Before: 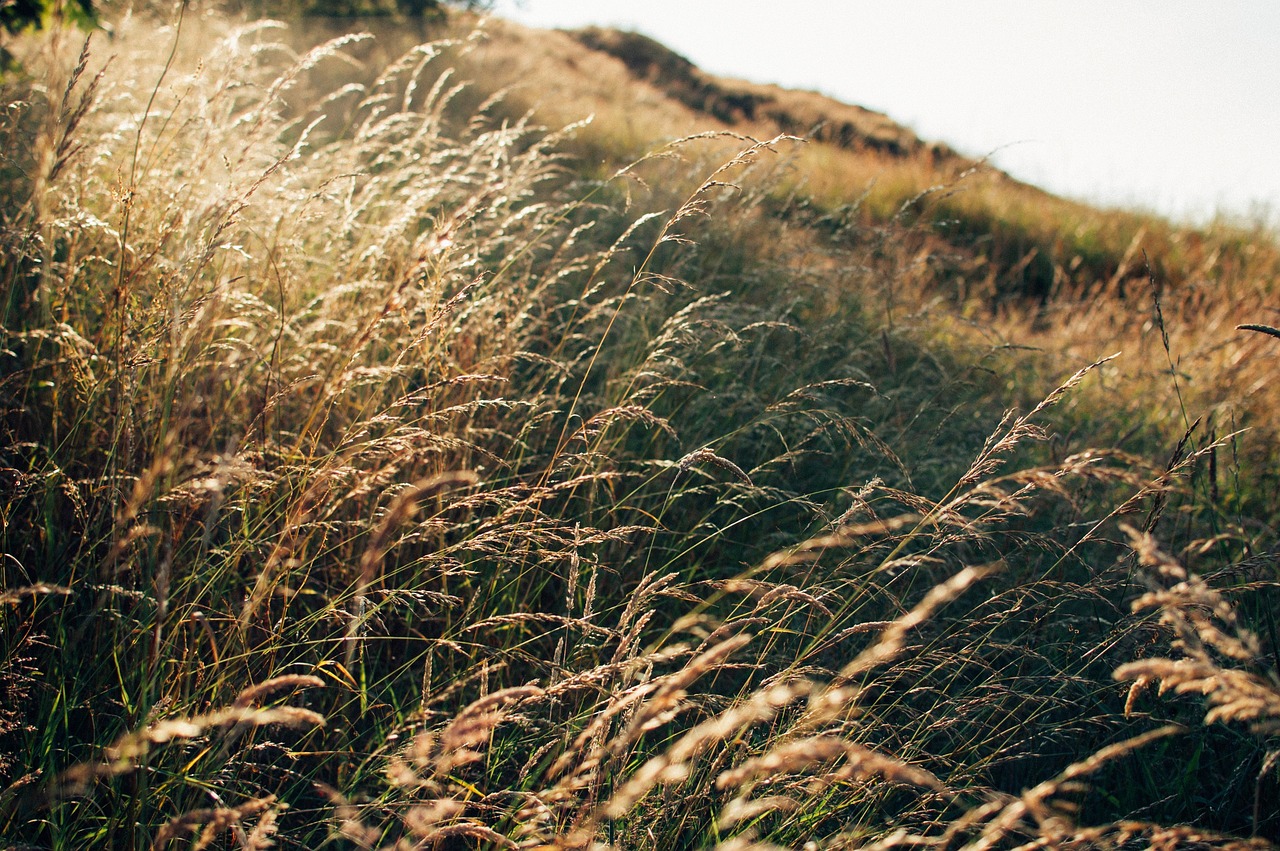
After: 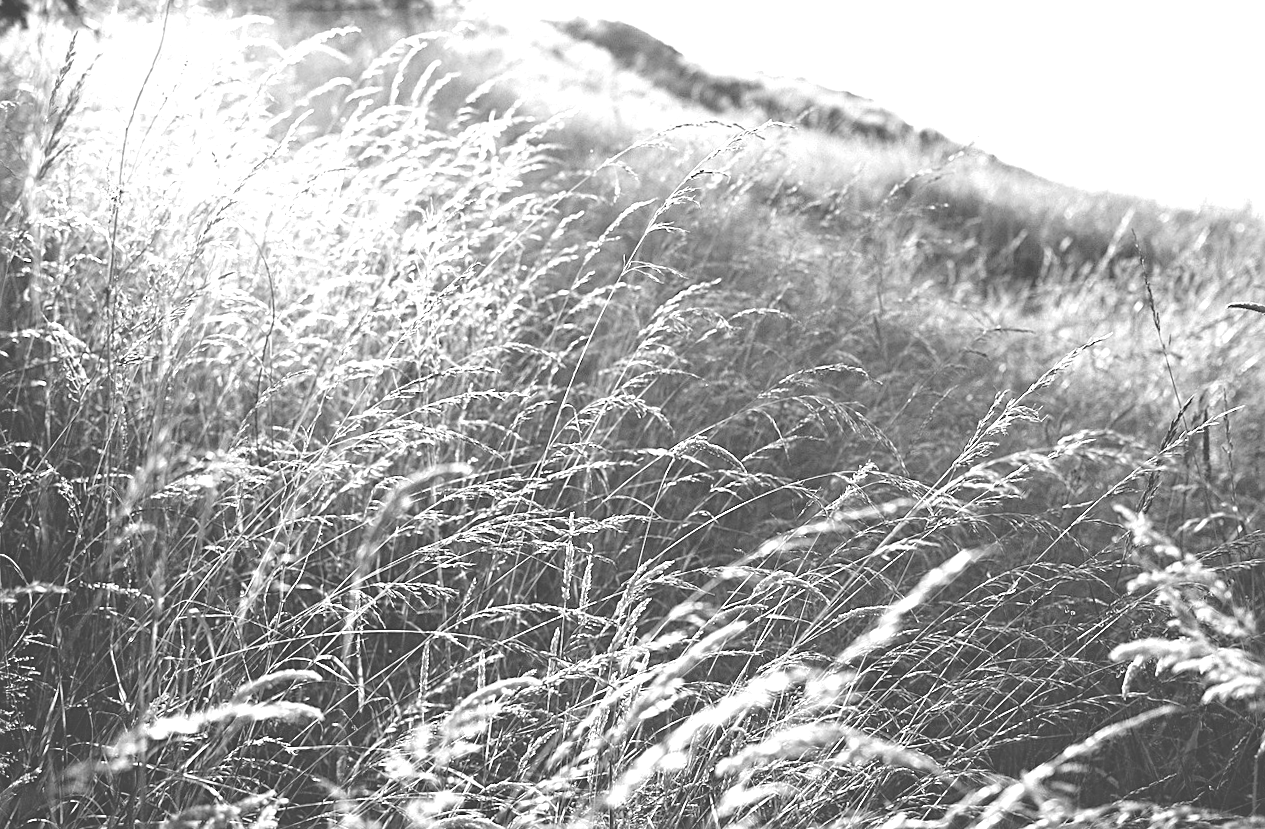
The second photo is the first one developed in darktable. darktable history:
monochrome: a 2.21, b -1.33, size 2.2
colorize: hue 28.8°, source mix 100%
sharpen: on, module defaults
rotate and perspective: rotation -1°, crop left 0.011, crop right 0.989, crop top 0.025, crop bottom 0.975
